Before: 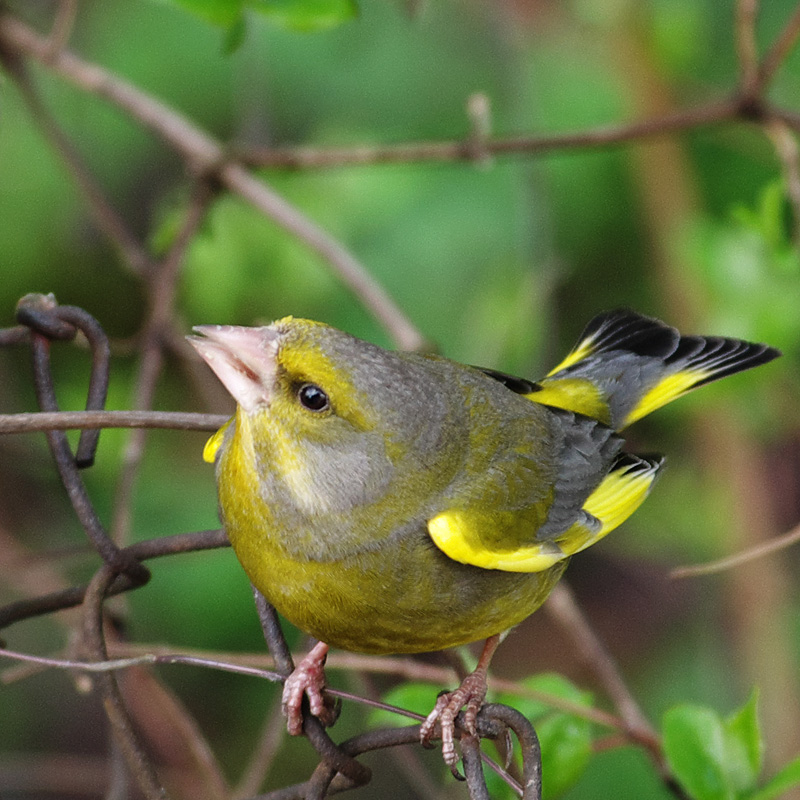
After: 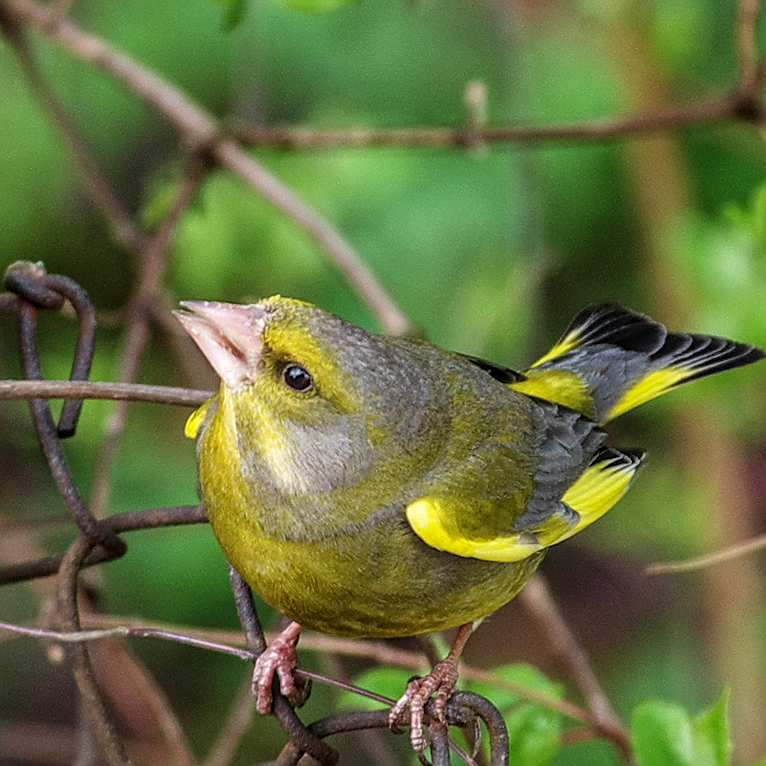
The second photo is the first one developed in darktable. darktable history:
crop and rotate: angle -2.56°
local contrast: highlights 0%, shadows 6%, detail 133%
sharpen: on, module defaults
exposure: compensate highlight preservation false
velvia: on, module defaults
